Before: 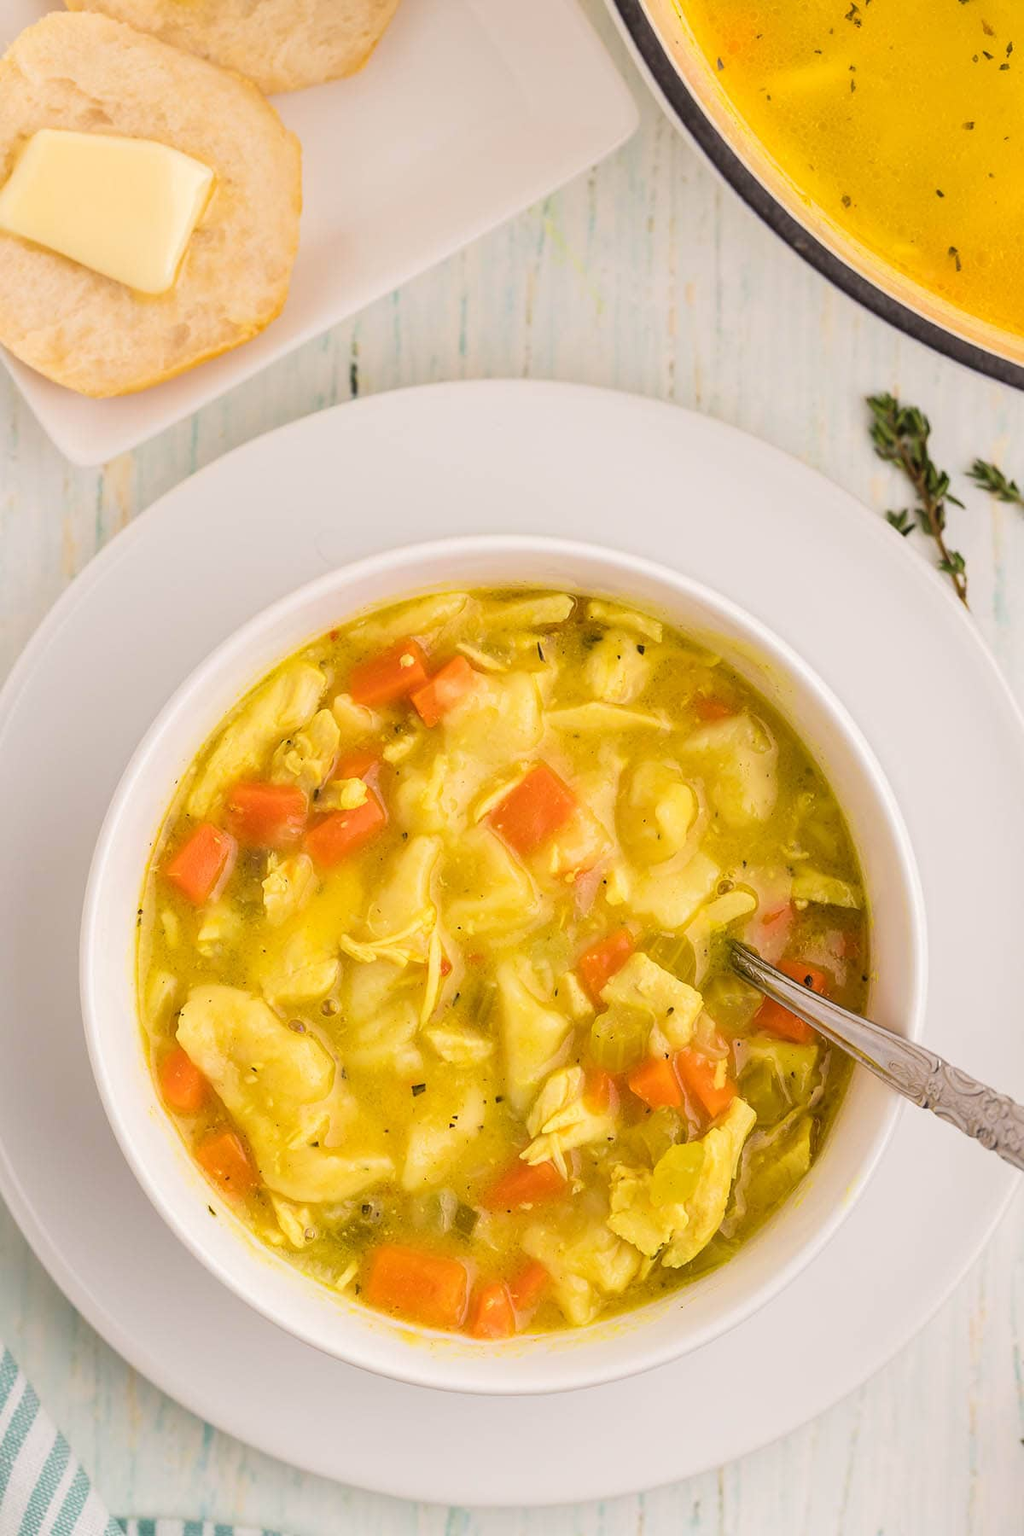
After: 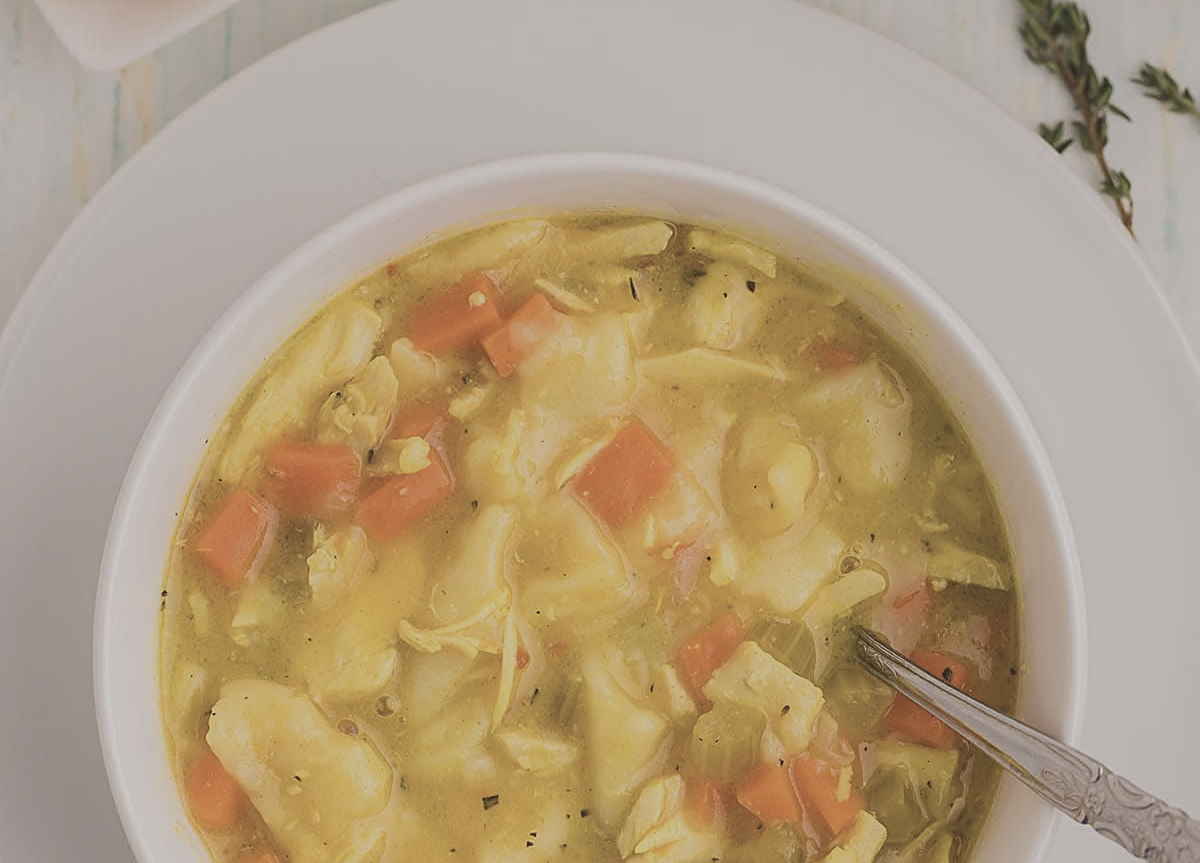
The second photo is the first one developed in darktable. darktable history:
crop and rotate: top 26.392%, bottom 25.634%
tone equalizer: -8 EV 0.241 EV, -7 EV 0.417 EV, -6 EV 0.419 EV, -5 EV 0.233 EV, -3 EV -0.243 EV, -2 EV -0.396 EV, -1 EV -0.435 EV, +0 EV -0.229 EV
sharpen: on, module defaults
contrast brightness saturation: contrast -0.264, saturation -0.427
